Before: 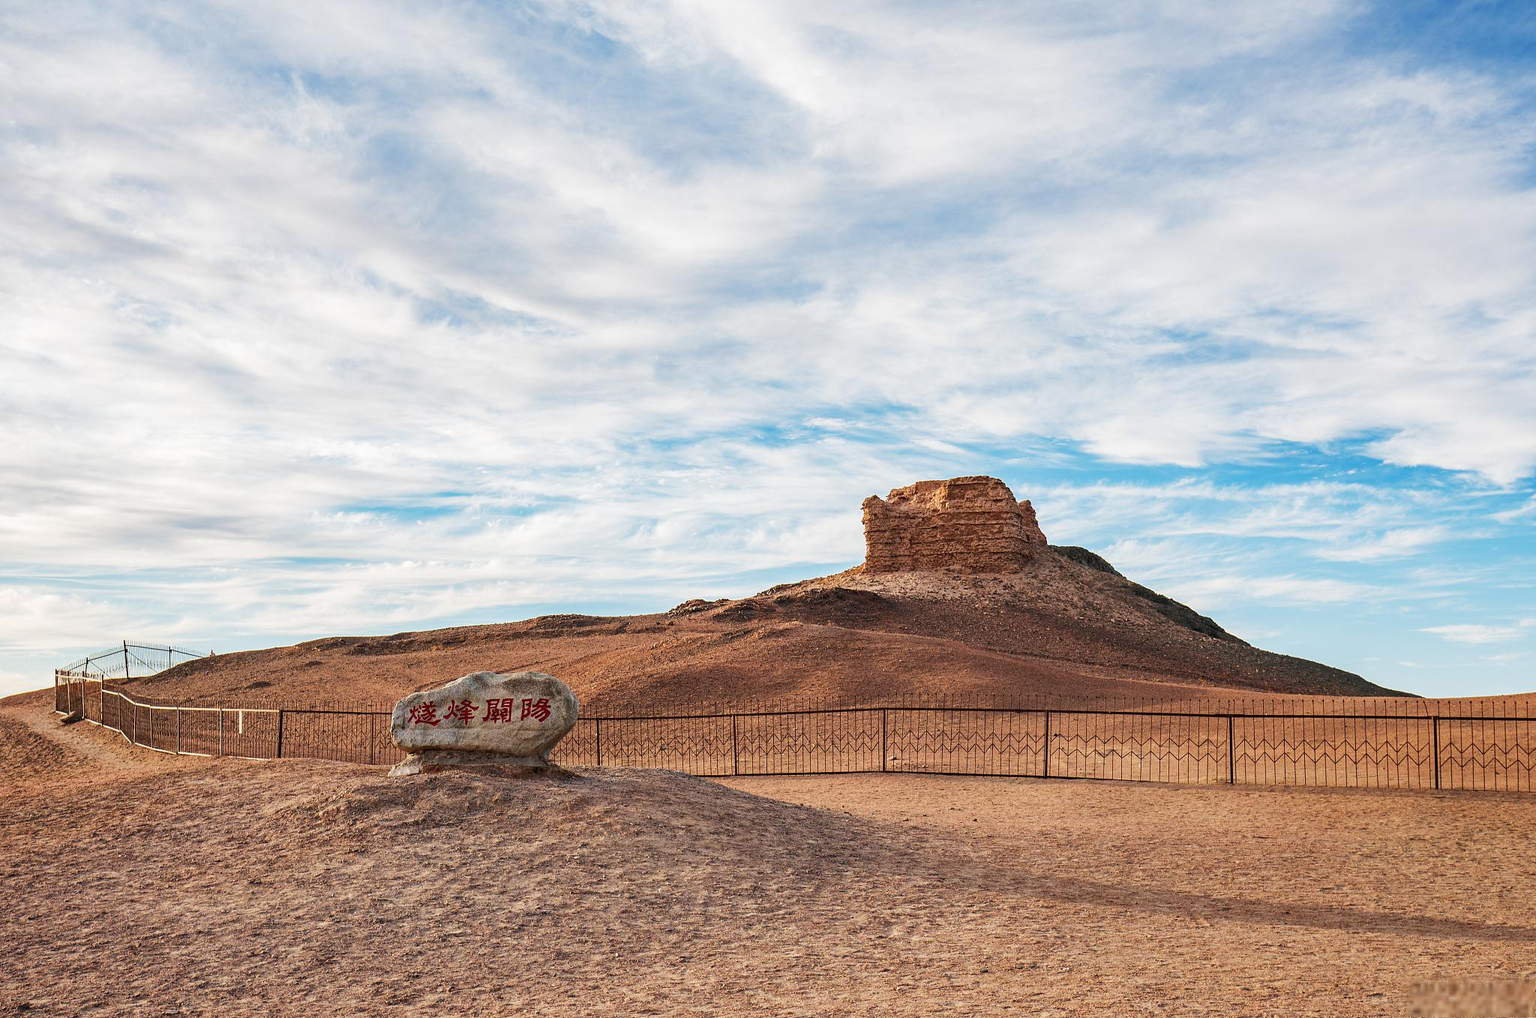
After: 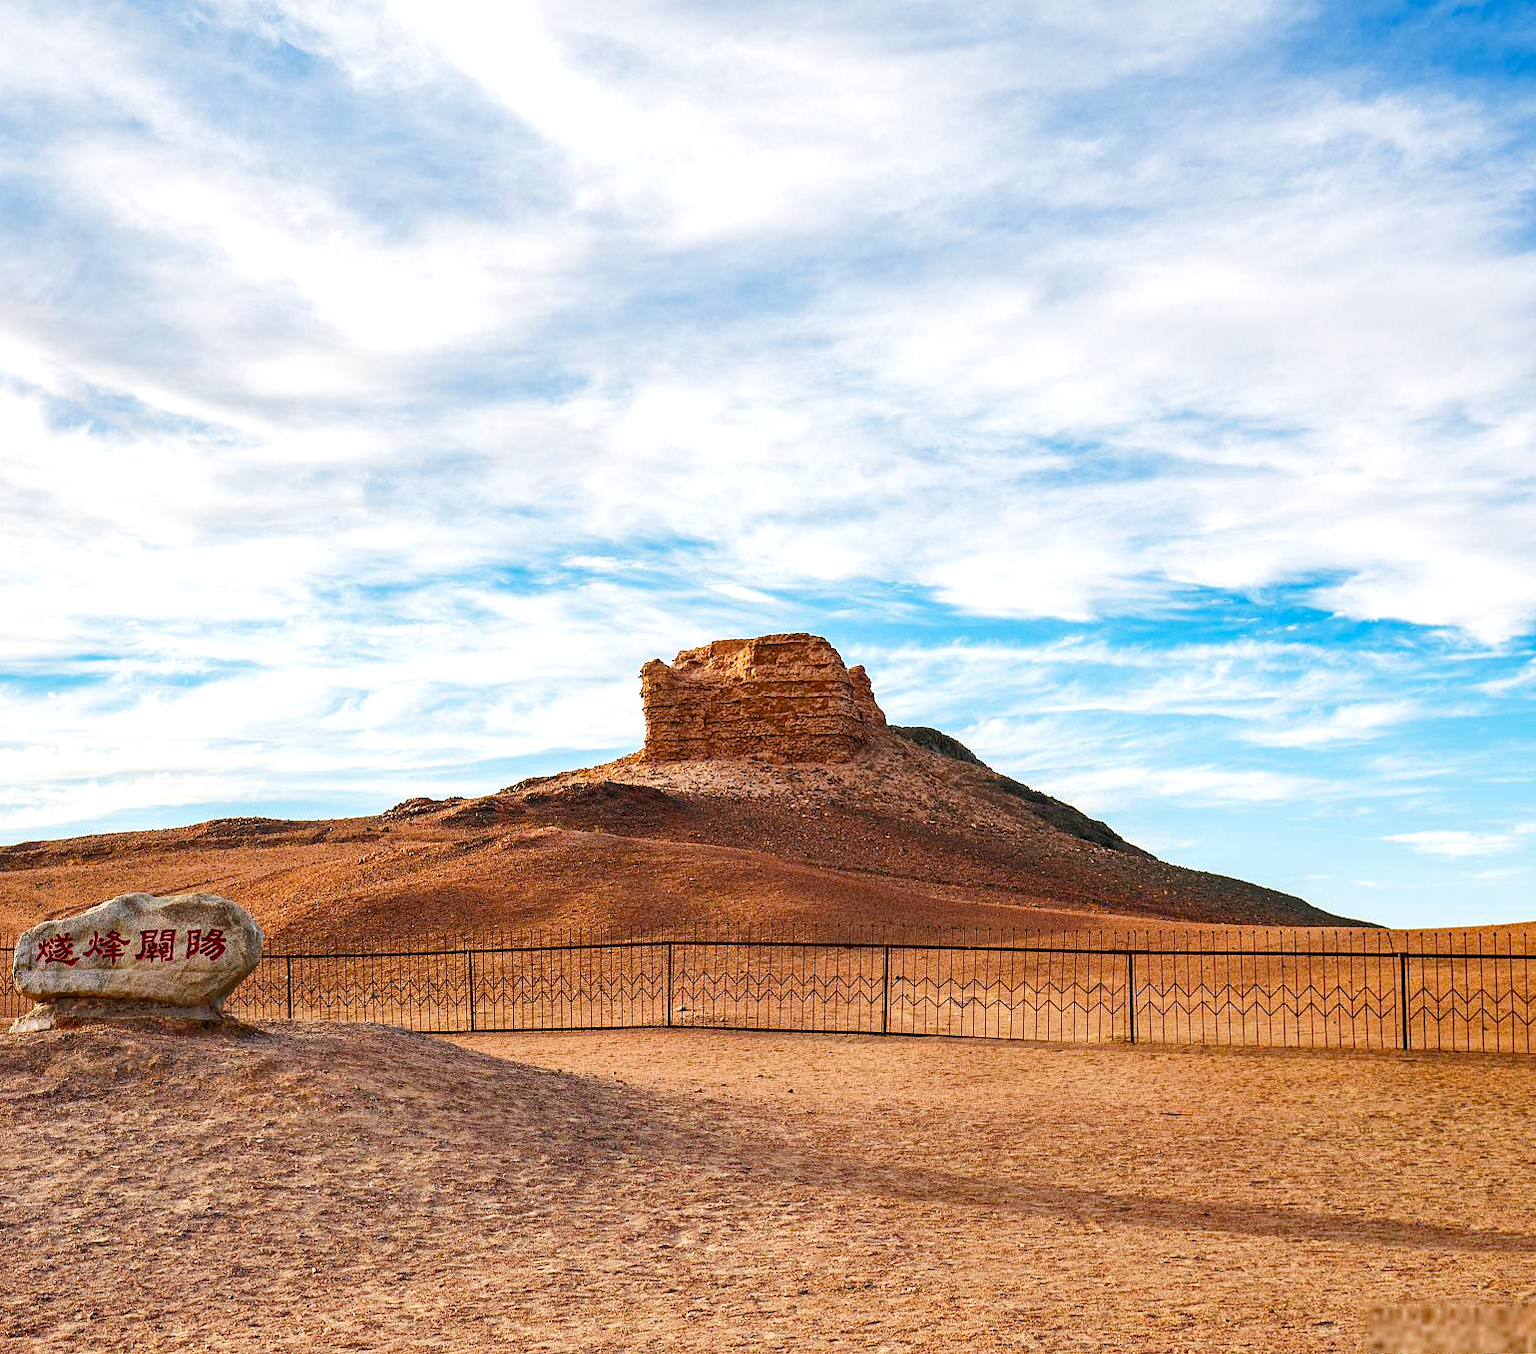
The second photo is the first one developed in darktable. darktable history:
crop and rotate: left 24.829%
tone equalizer: edges refinement/feathering 500, mask exposure compensation -1.57 EV, preserve details no
color balance rgb: perceptual saturation grading › global saturation 20%, perceptual saturation grading › highlights -25.256%, perceptual saturation grading › shadows 49.246%, perceptual brilliance grading › highlights 8.775%, perceptual brilliance grading › mid-tones 3.603%, perceptual brilliance grading › shadows 1.916%, global vibrance 20%
